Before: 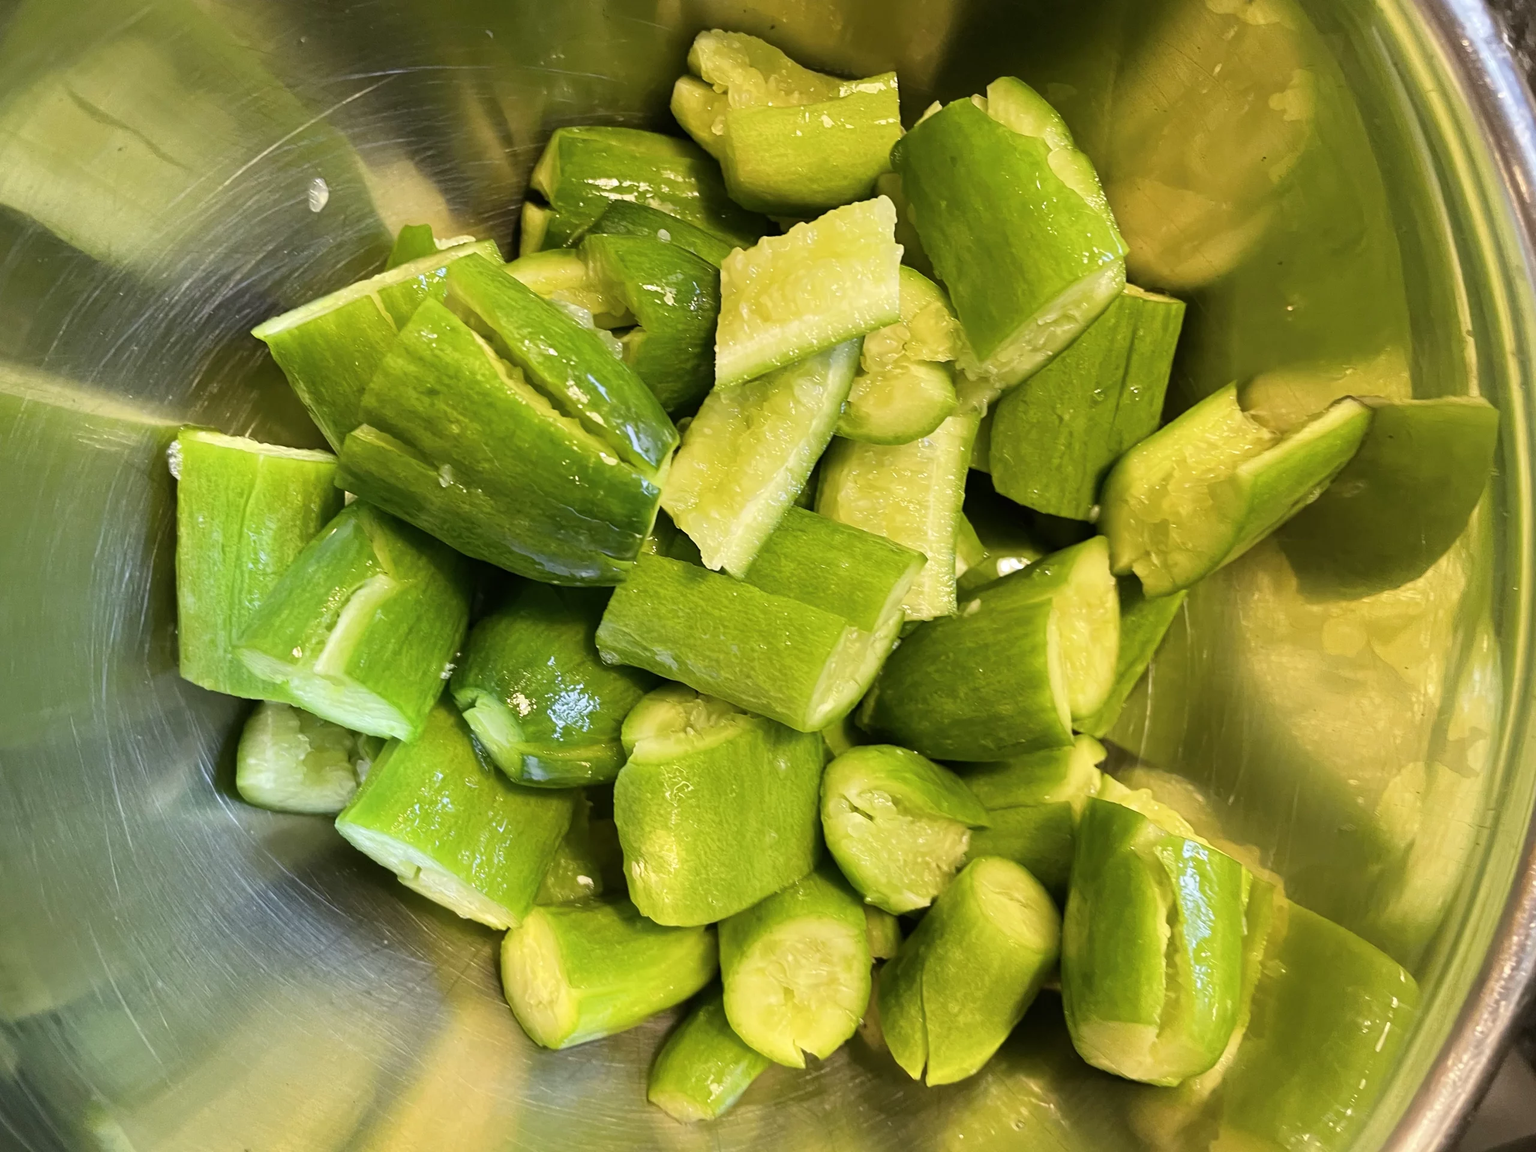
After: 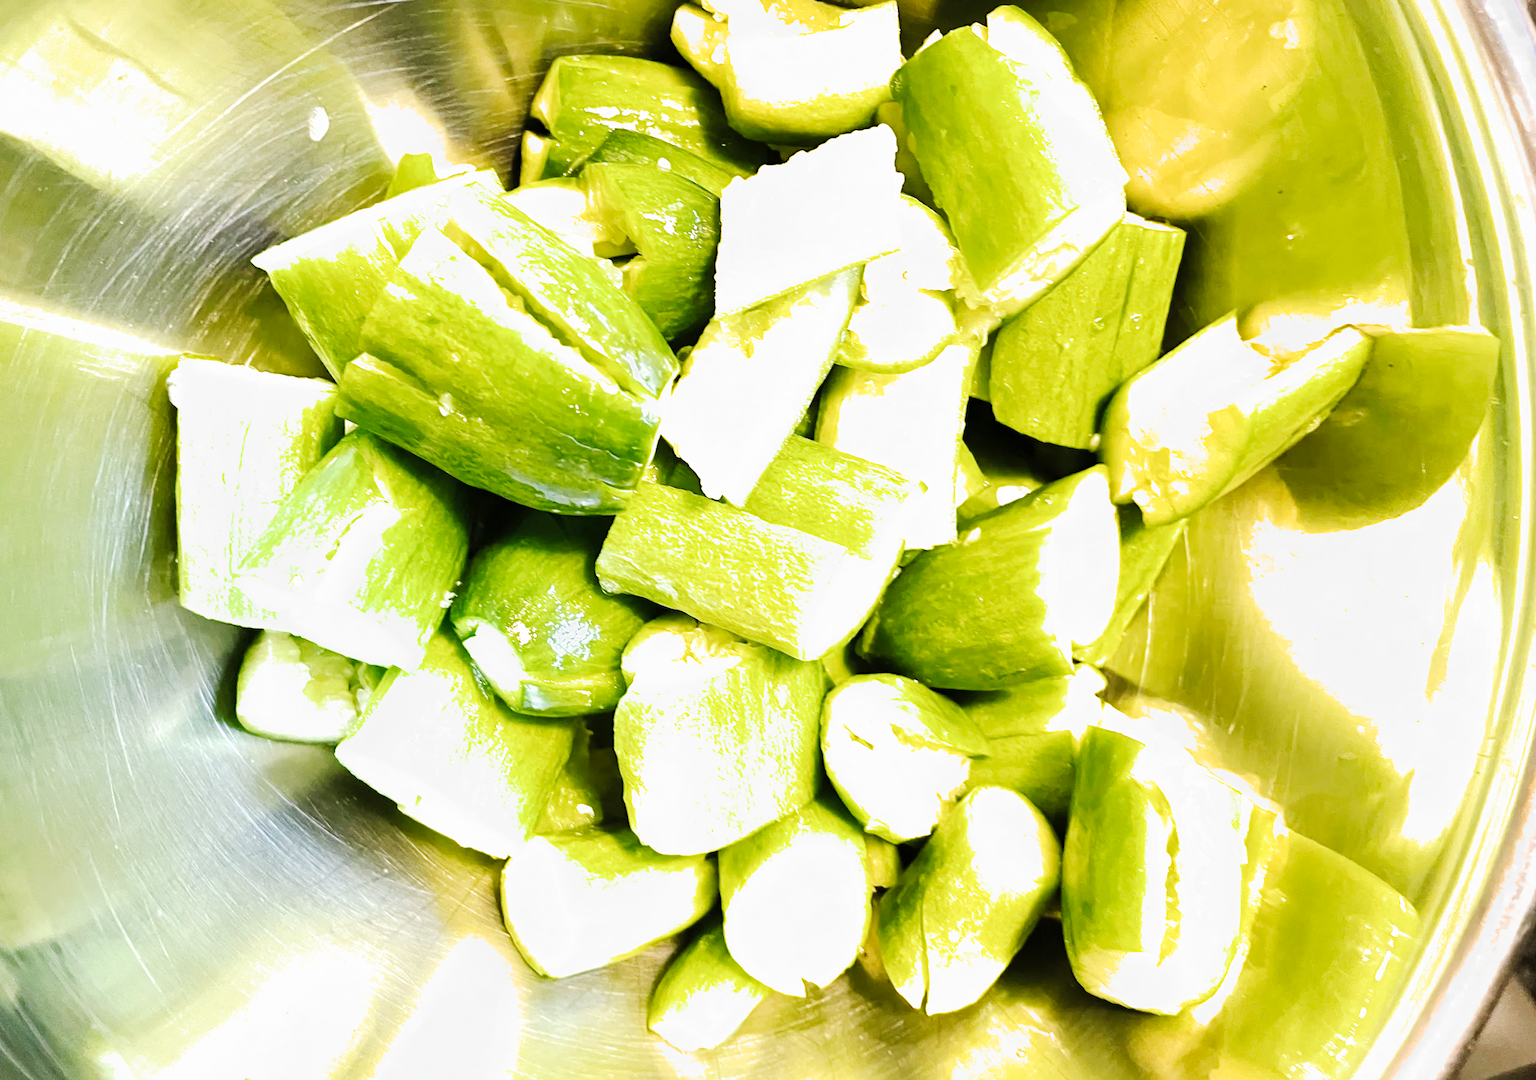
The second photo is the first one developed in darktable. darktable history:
exposure: black level correction 0, exposure 1.2 EV, compensate highlight preservation false
tone curve: curves: ch0 [(0, 0) (0.003, 0.002) (0.011, 0.009) (0.025, 0.019) (0.044, 0.031) (0.069, 0.04) (0.1, 0.059) (0.136, 0.092) (0.177, 0.134) (0.224, 0.192) (0.277, 0.262) (0.335, 0.348) (0.399, 0.446) (0.468, 0.554) (0.543, 0.646) (0.623, 0.731) (0.709, 0.807) (0.801, 0.867) (0.898, 0.931) (1, 1)], preserve colors none
crop and rotate: top 6.25%
filmic rgb: middle gray luminance 18.42%, black relative exposure -11.45 EV, white relative exposure 2.55 EV, threshold 6 EV, target black luminance 0%, hardness 8.41, latitude 99%, contrast 1.084, shadows ↔ highlights balance 0.505%, add noise in highlights 0, preserve chrominance max RGB, color science v3 (2019), use custom middle-gray values true, iterations of high-quality reconstruction 0, contrast in highlights soft, enable highlight reconstruction true
